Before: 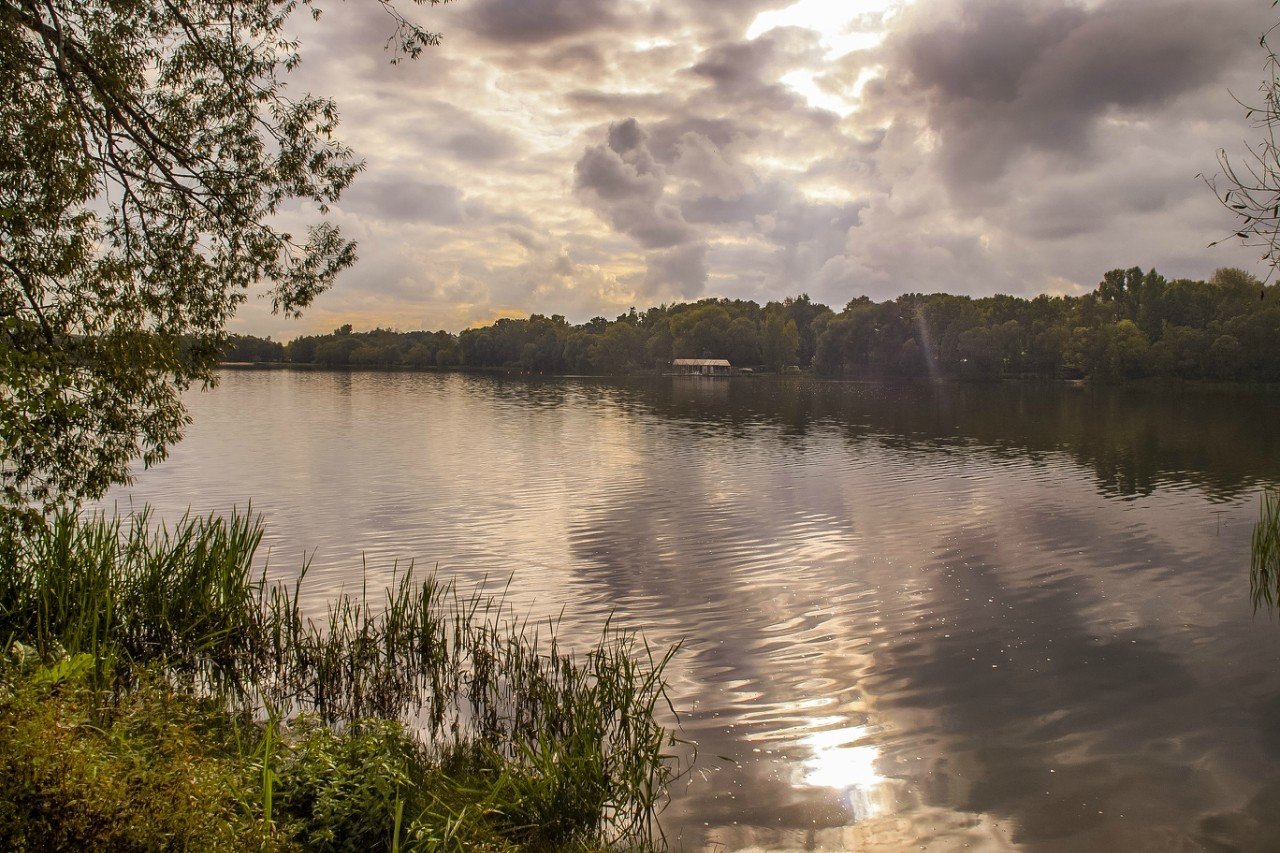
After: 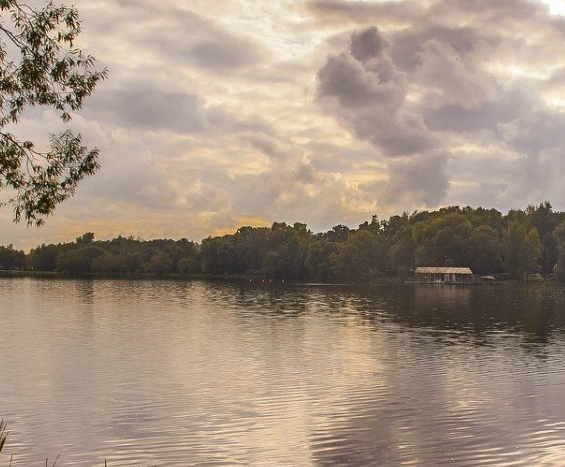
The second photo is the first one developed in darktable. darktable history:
crop: left 20.219%, top 10.842%, right 35.583%, bottom 34.372%
